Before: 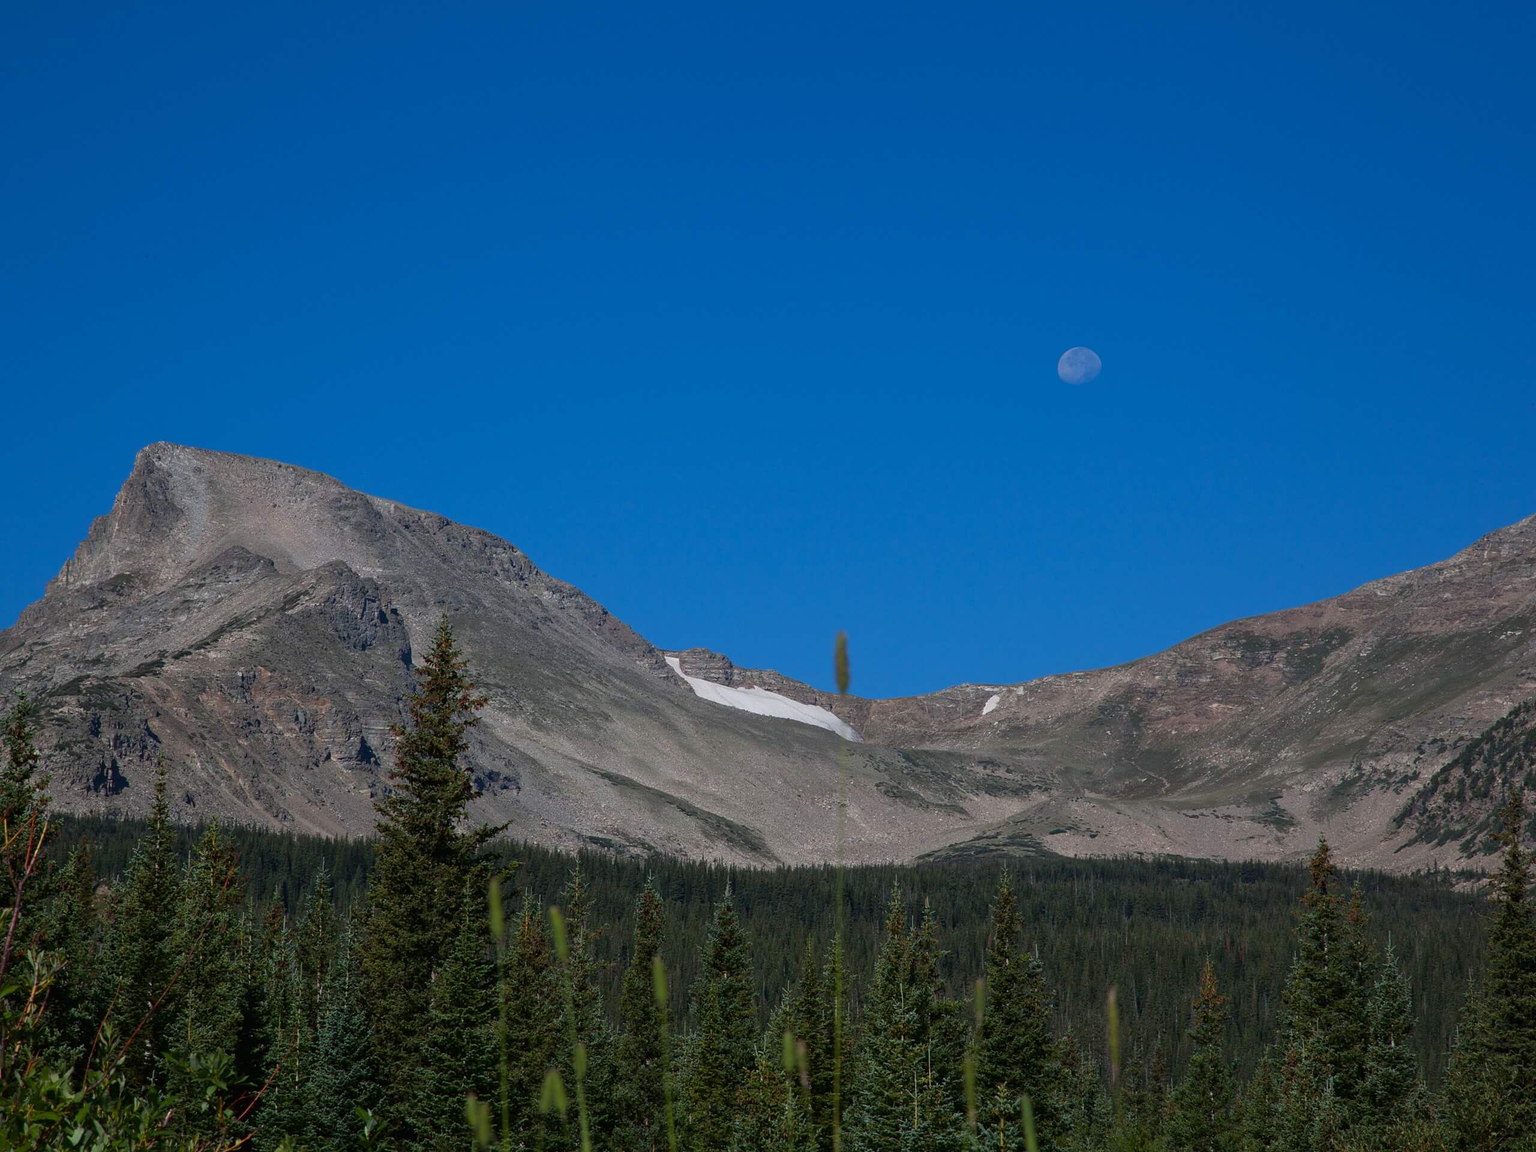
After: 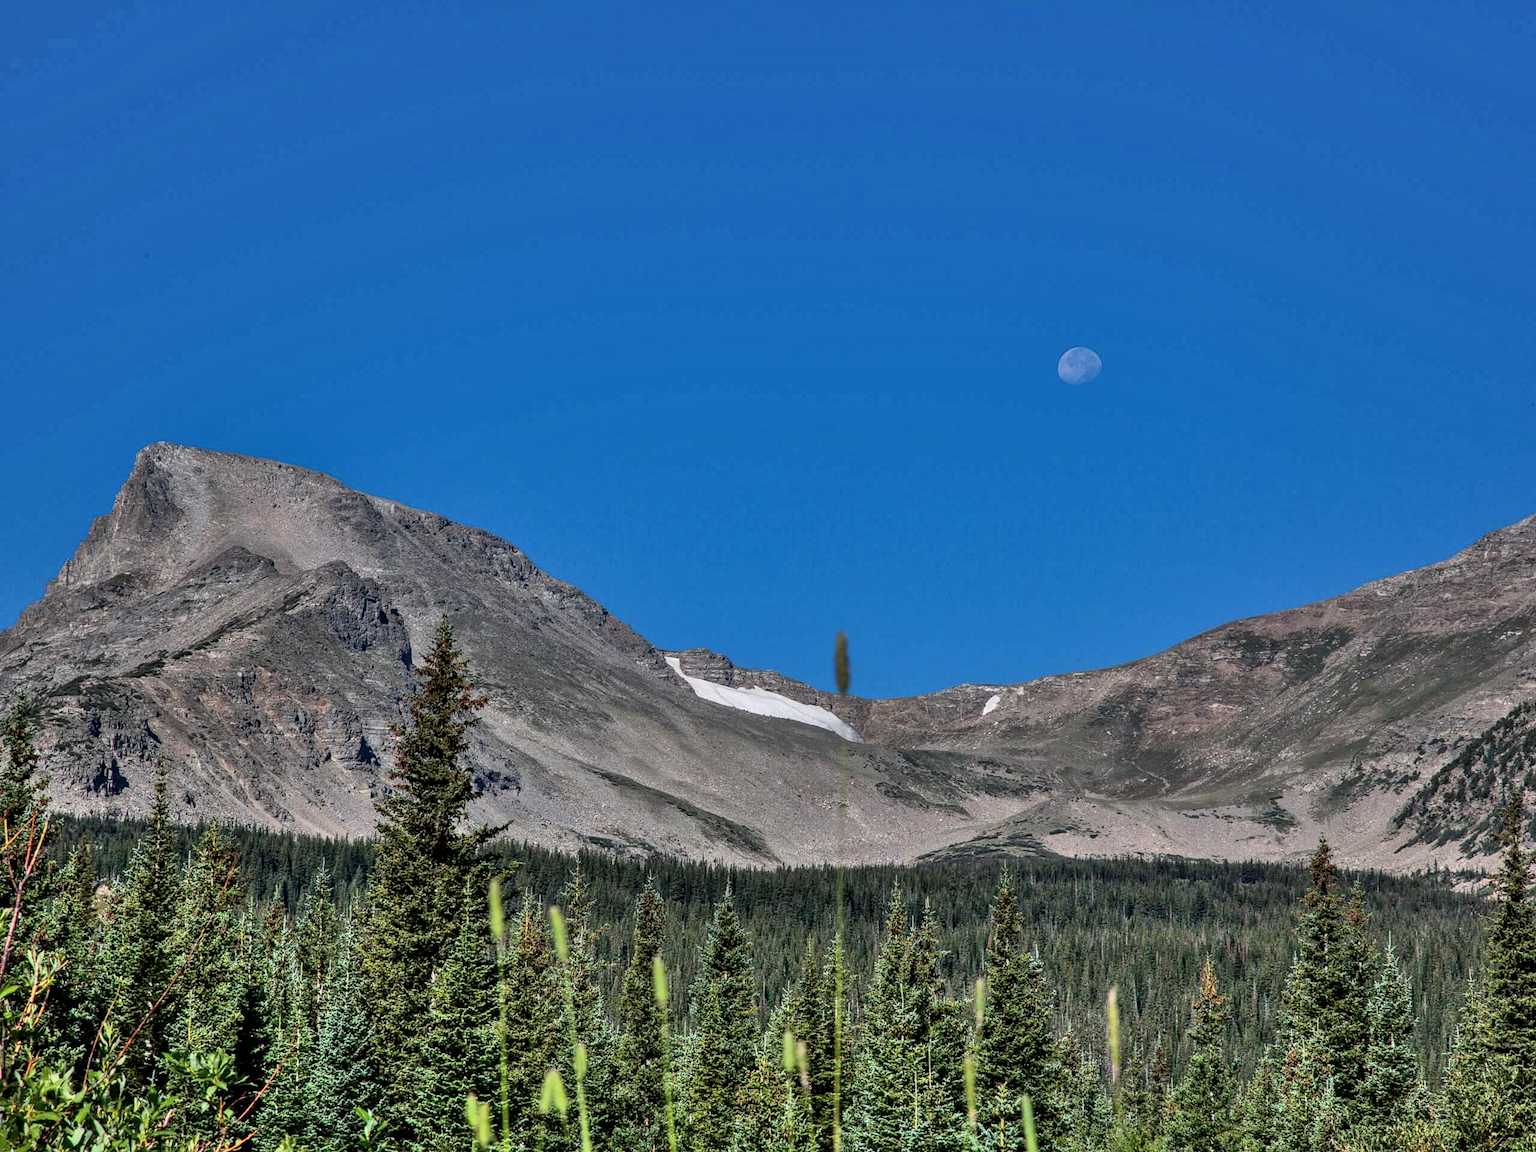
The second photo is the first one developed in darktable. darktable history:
shadows and highlights: shadows 75.33, highlights -60.83, soften with gaussian
local contrast: detail 150%
